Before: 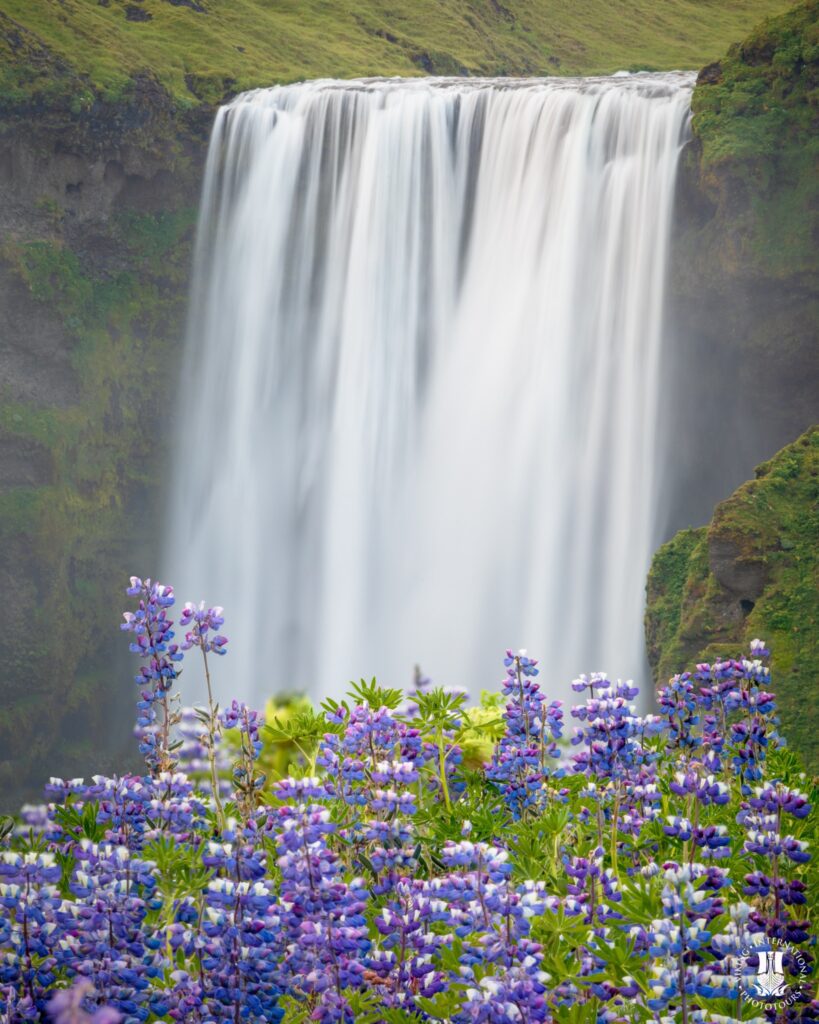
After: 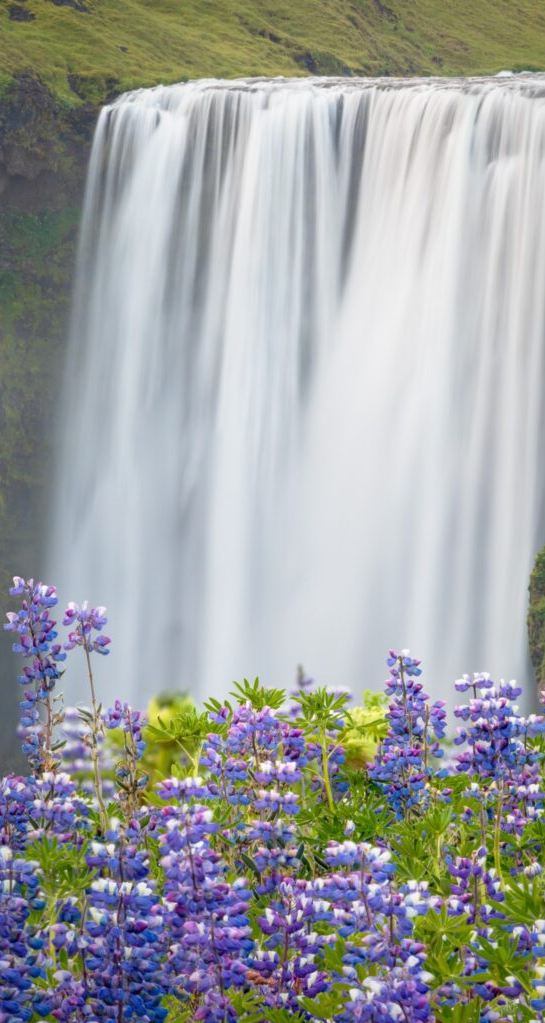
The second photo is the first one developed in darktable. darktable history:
tone equalizer: on, module defaults
crop and rotate: left 14.385%, right 18.948%
